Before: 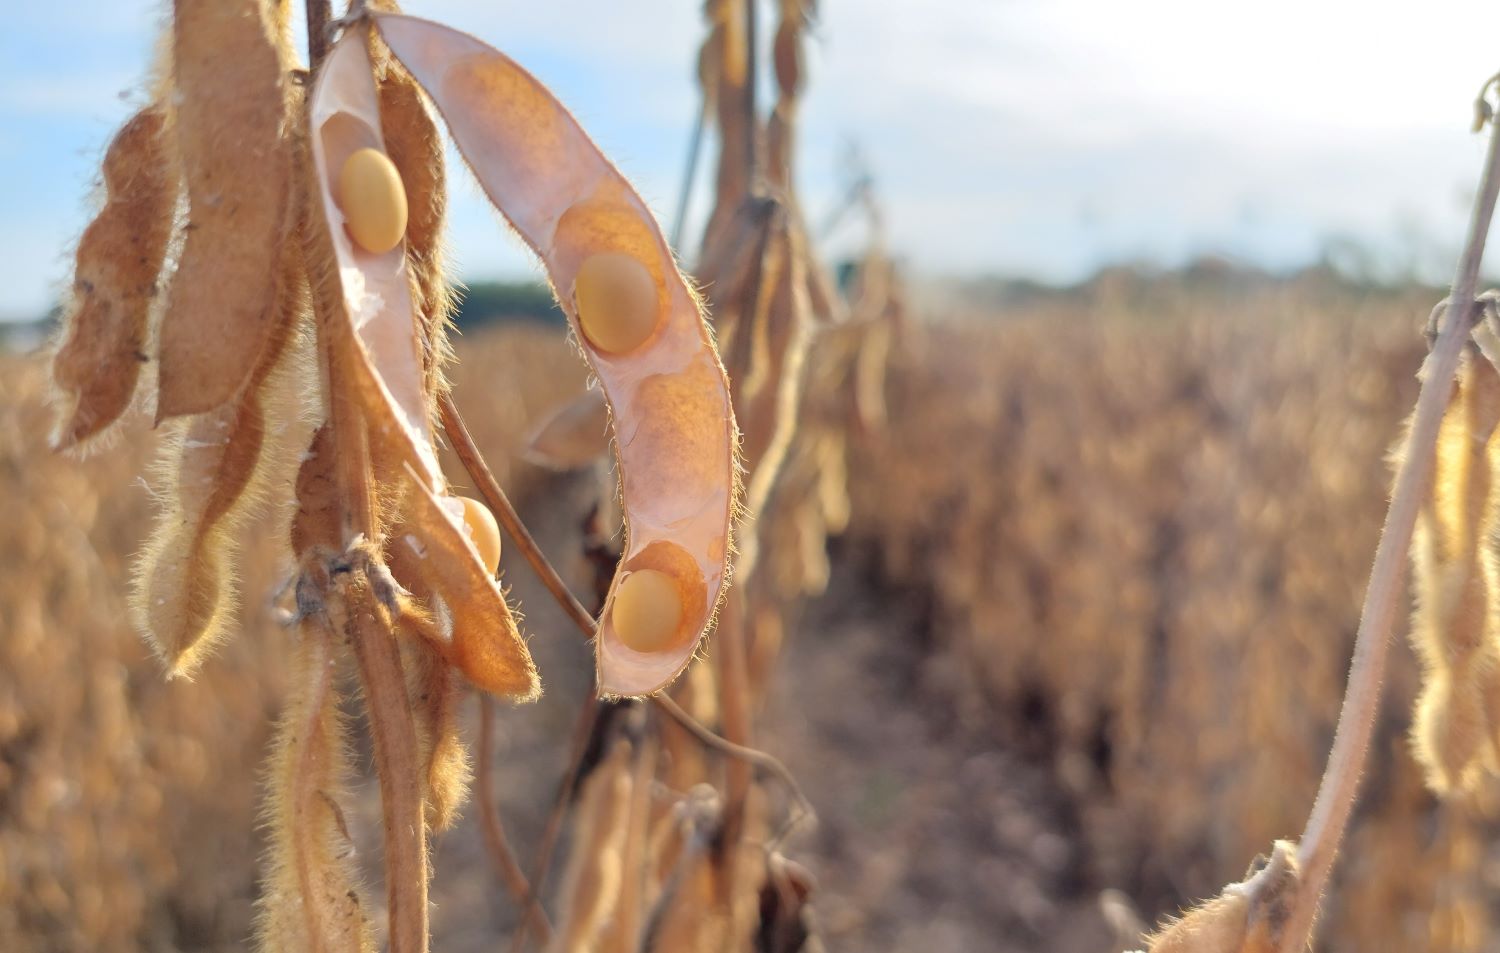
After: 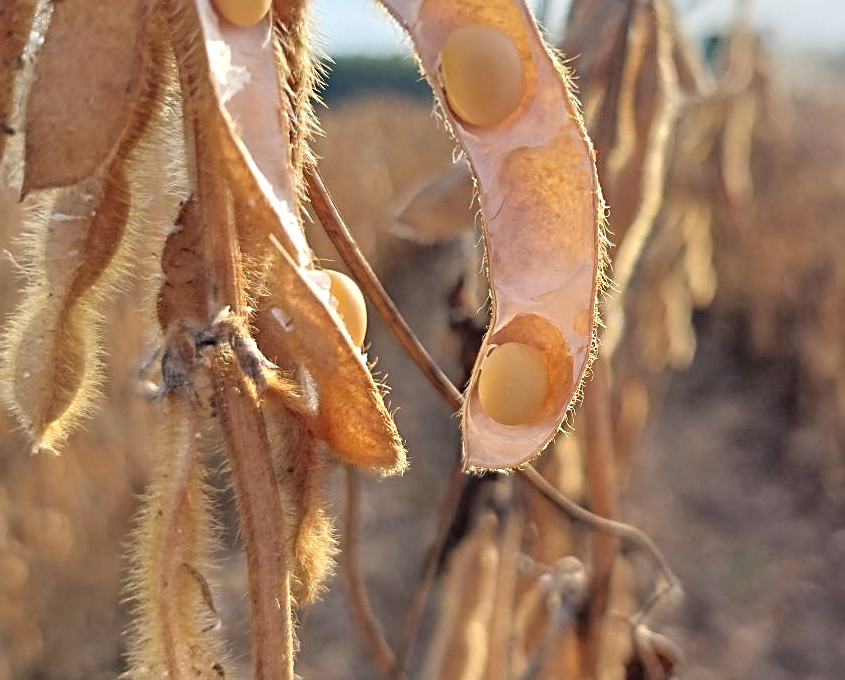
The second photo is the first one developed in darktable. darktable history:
crop: left 8.966%, top 23.852%, right 34.699%, bottom 4.703%
sharpen: on, module defaults
contrast equalizer: y [[0.5, 0.501, 0.525, 0.597, 0.58, 0.514], [0.5 ×6], [0.5 ×6], [0 ×6], [0 ×6]]
